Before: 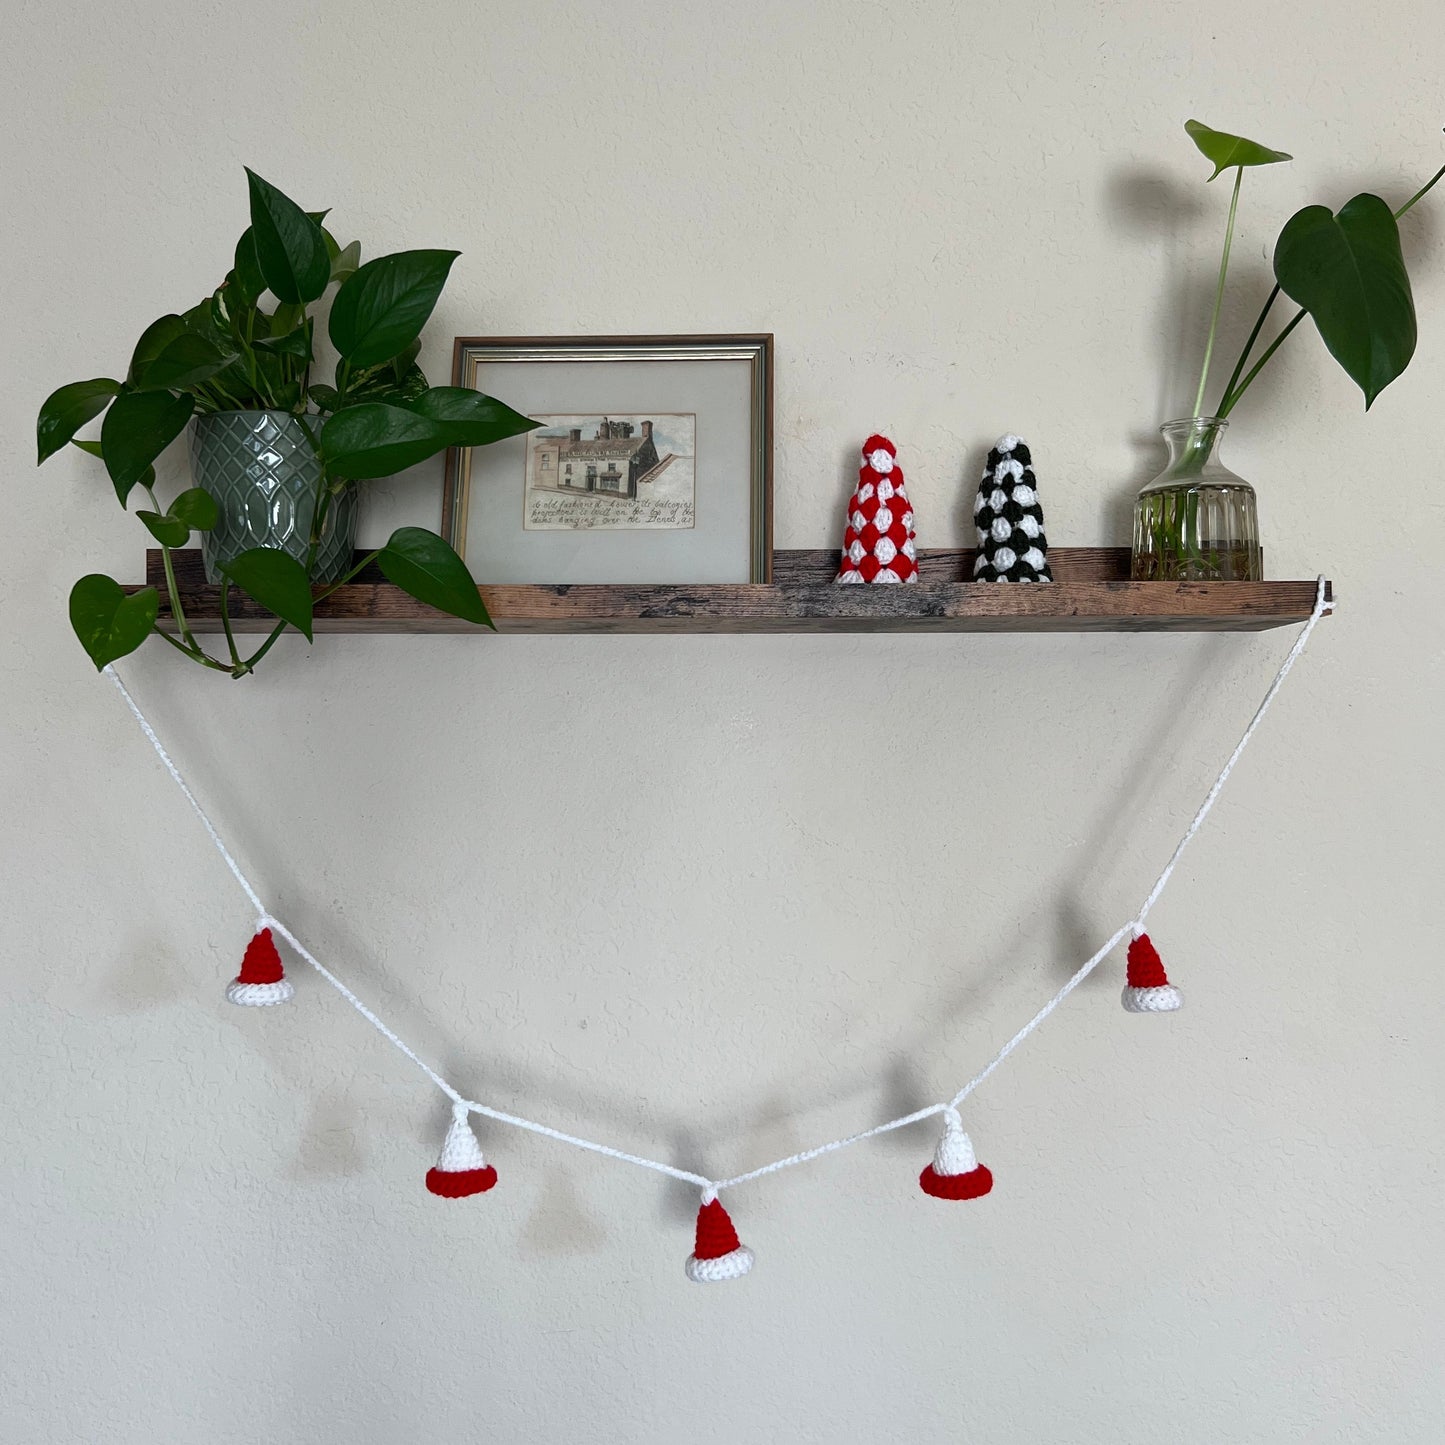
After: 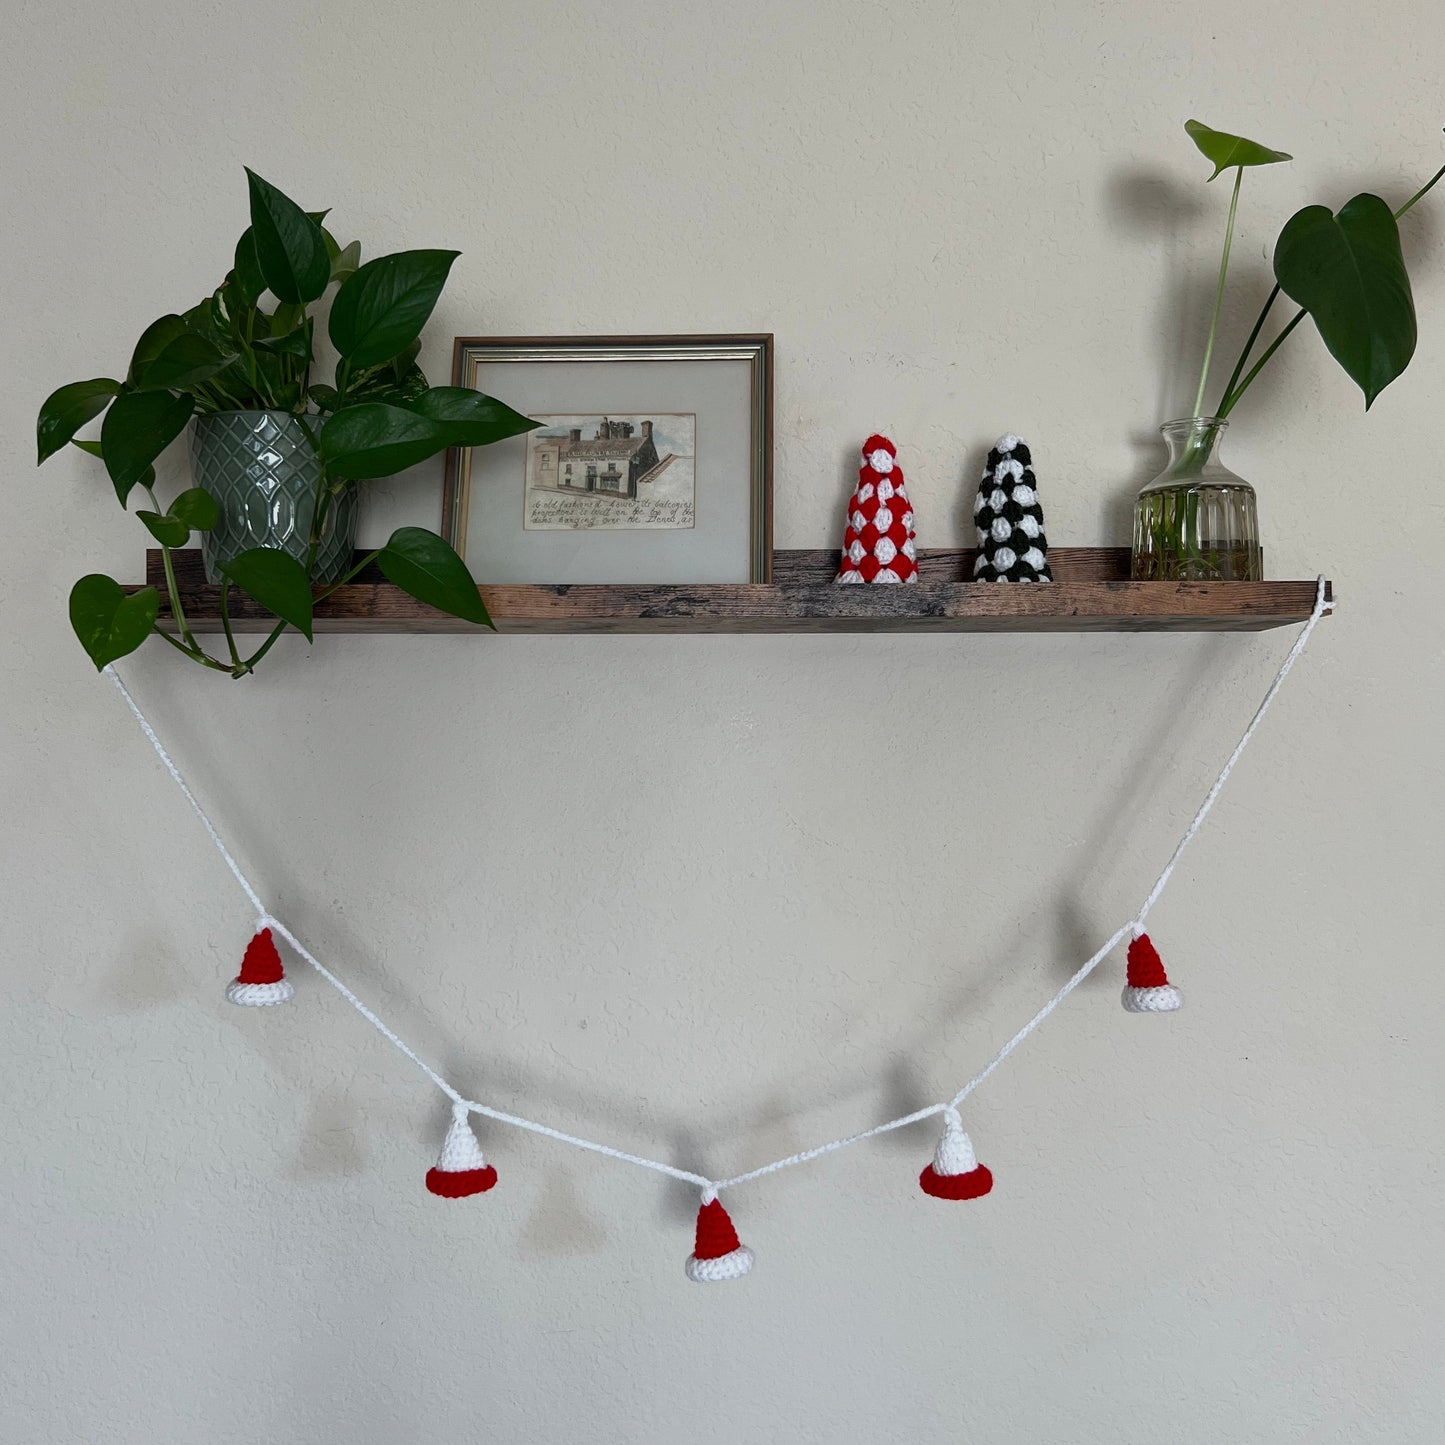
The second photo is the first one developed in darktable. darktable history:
exposure: exposure -0.293 EV, compensate highlight preservation false
tone equalizer: on, module defaults
